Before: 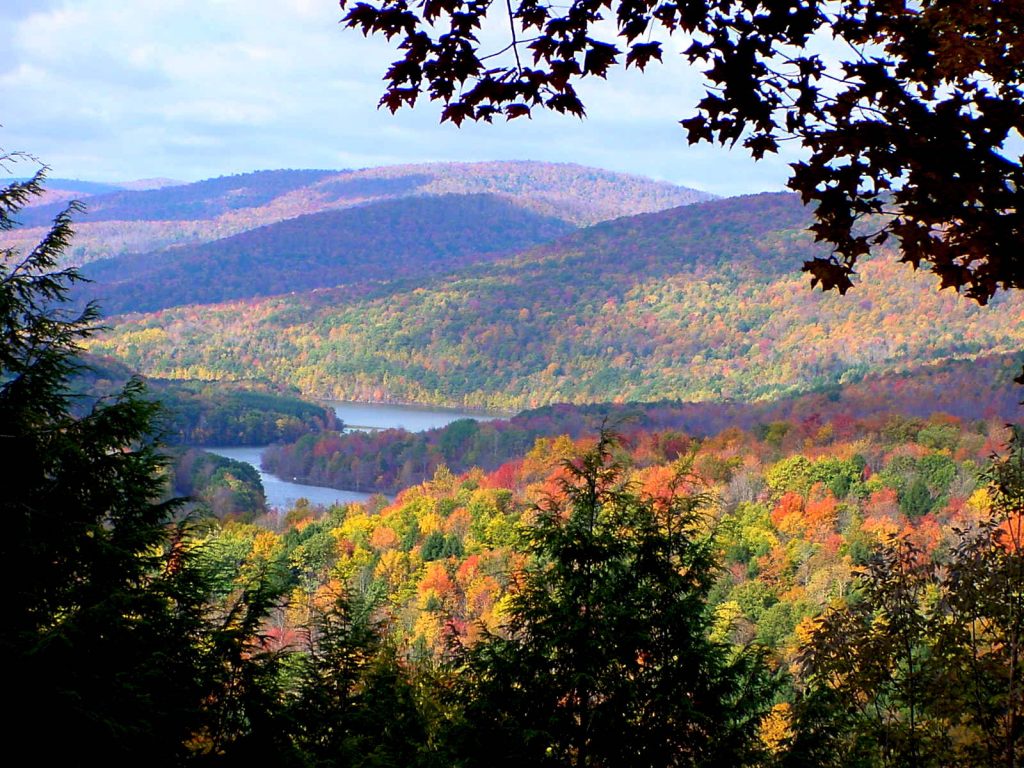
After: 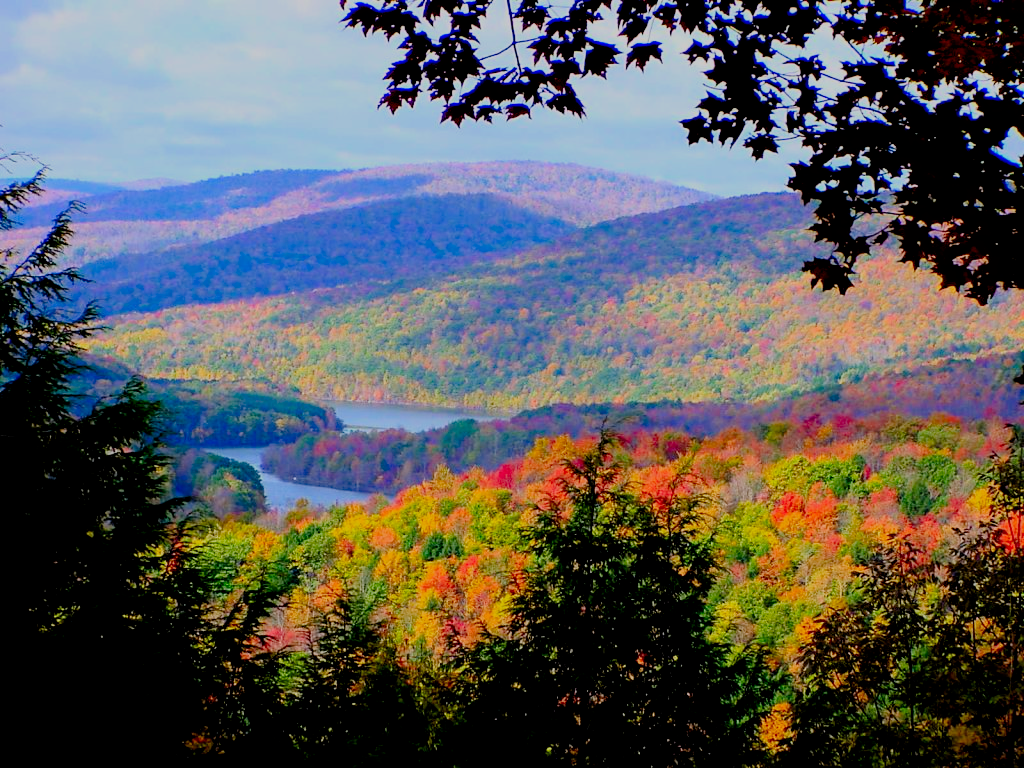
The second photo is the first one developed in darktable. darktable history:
contrast brightness saturation: contrast 0.26, brightness 0.017, saturation 0.879
filmic rgb: black relative exposure -4.48 EV, white relative exposure 6.54 EV, hardness 1.92, contrast 0.51
